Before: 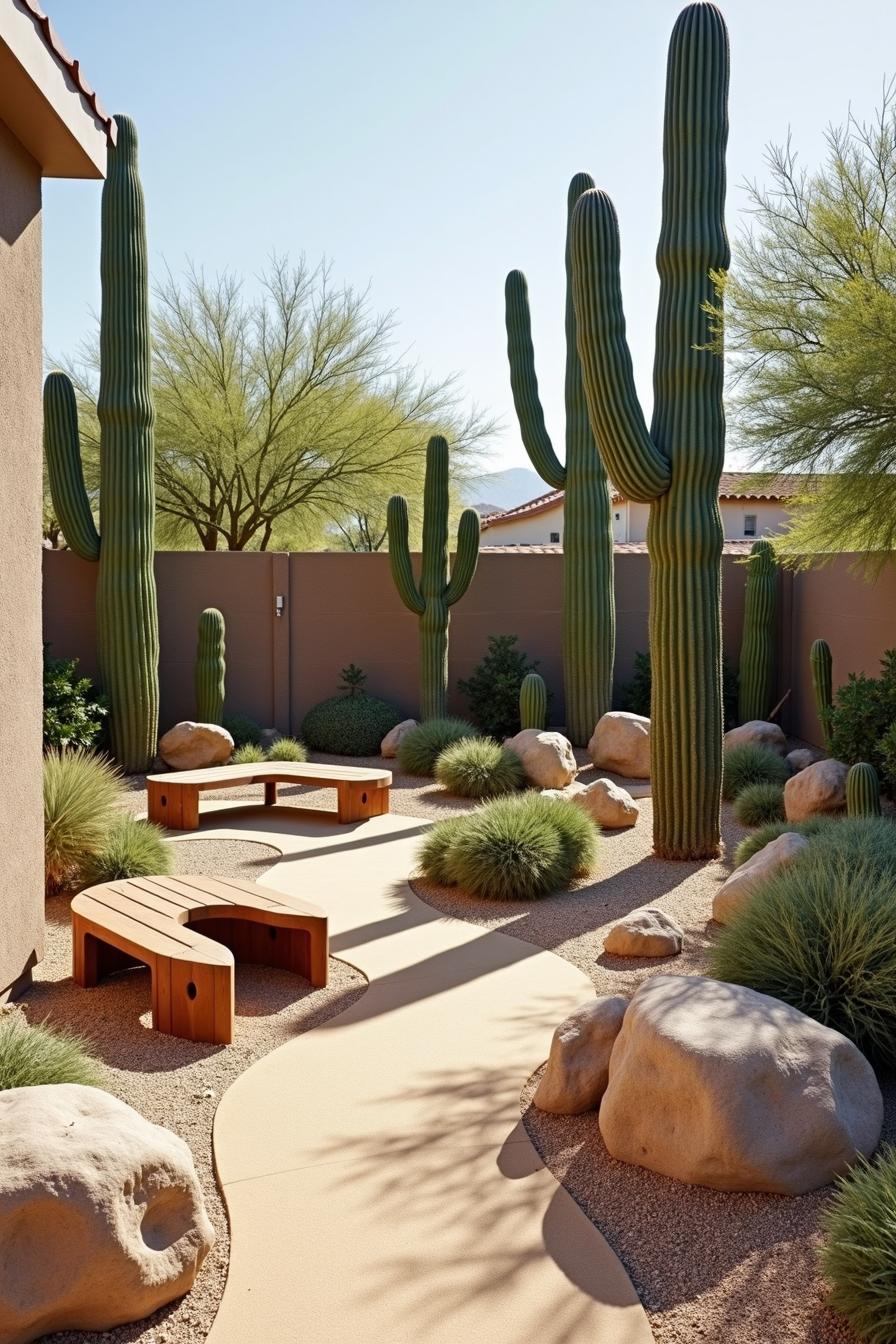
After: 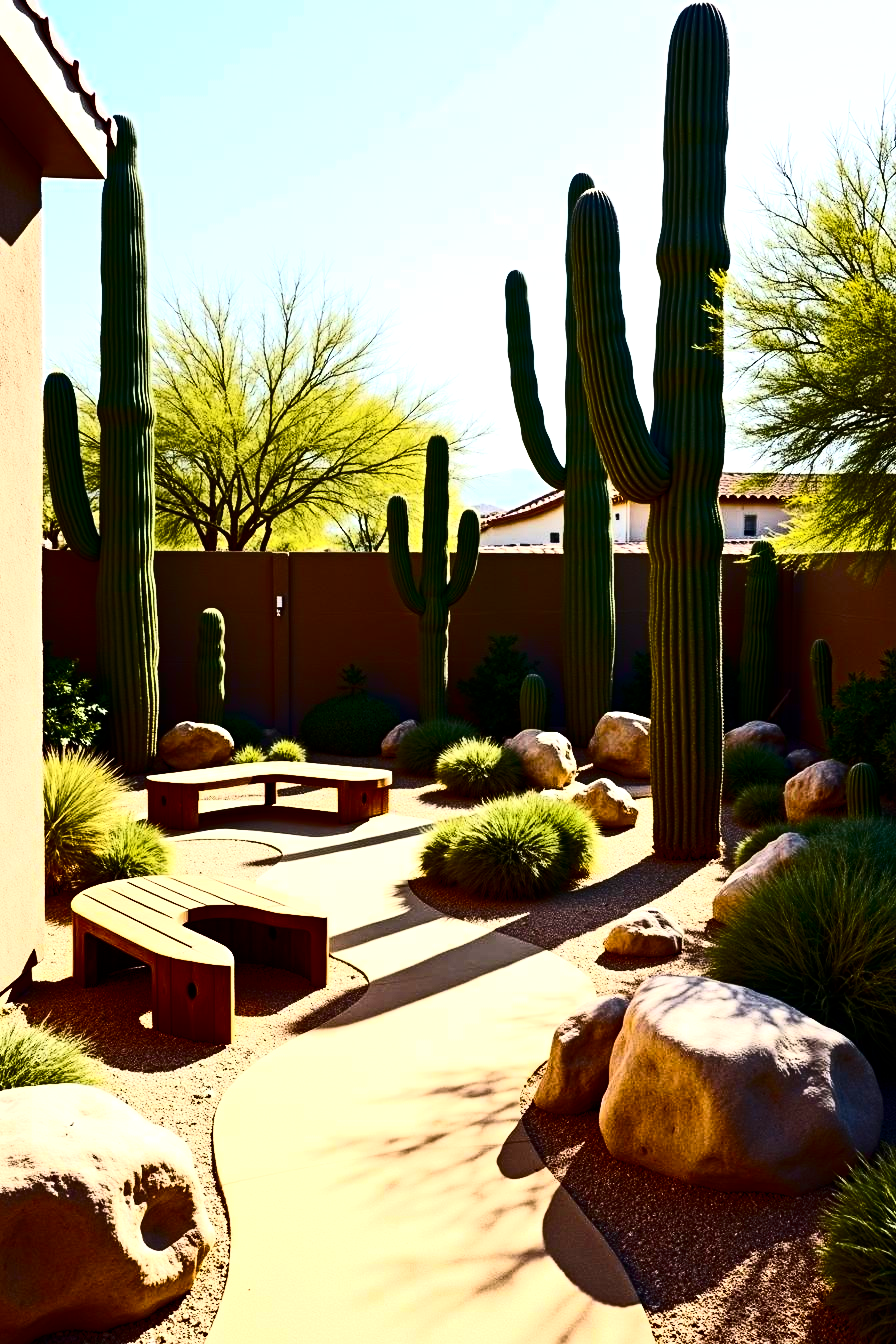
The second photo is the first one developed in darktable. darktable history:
color balance rgb: linear chroma grading › global chroma 9%, perceptual saturation grading › global saturation 36%, perceptual saturation grading › shadows 35%, perceptual brilliance grading › global brilliance 15%, perceptual brilliance grading › shadows -35%, global vibrance 15%
contrast brightness saturation: contrast 0.5, saturation -0.1
color balance: contrast 10%
